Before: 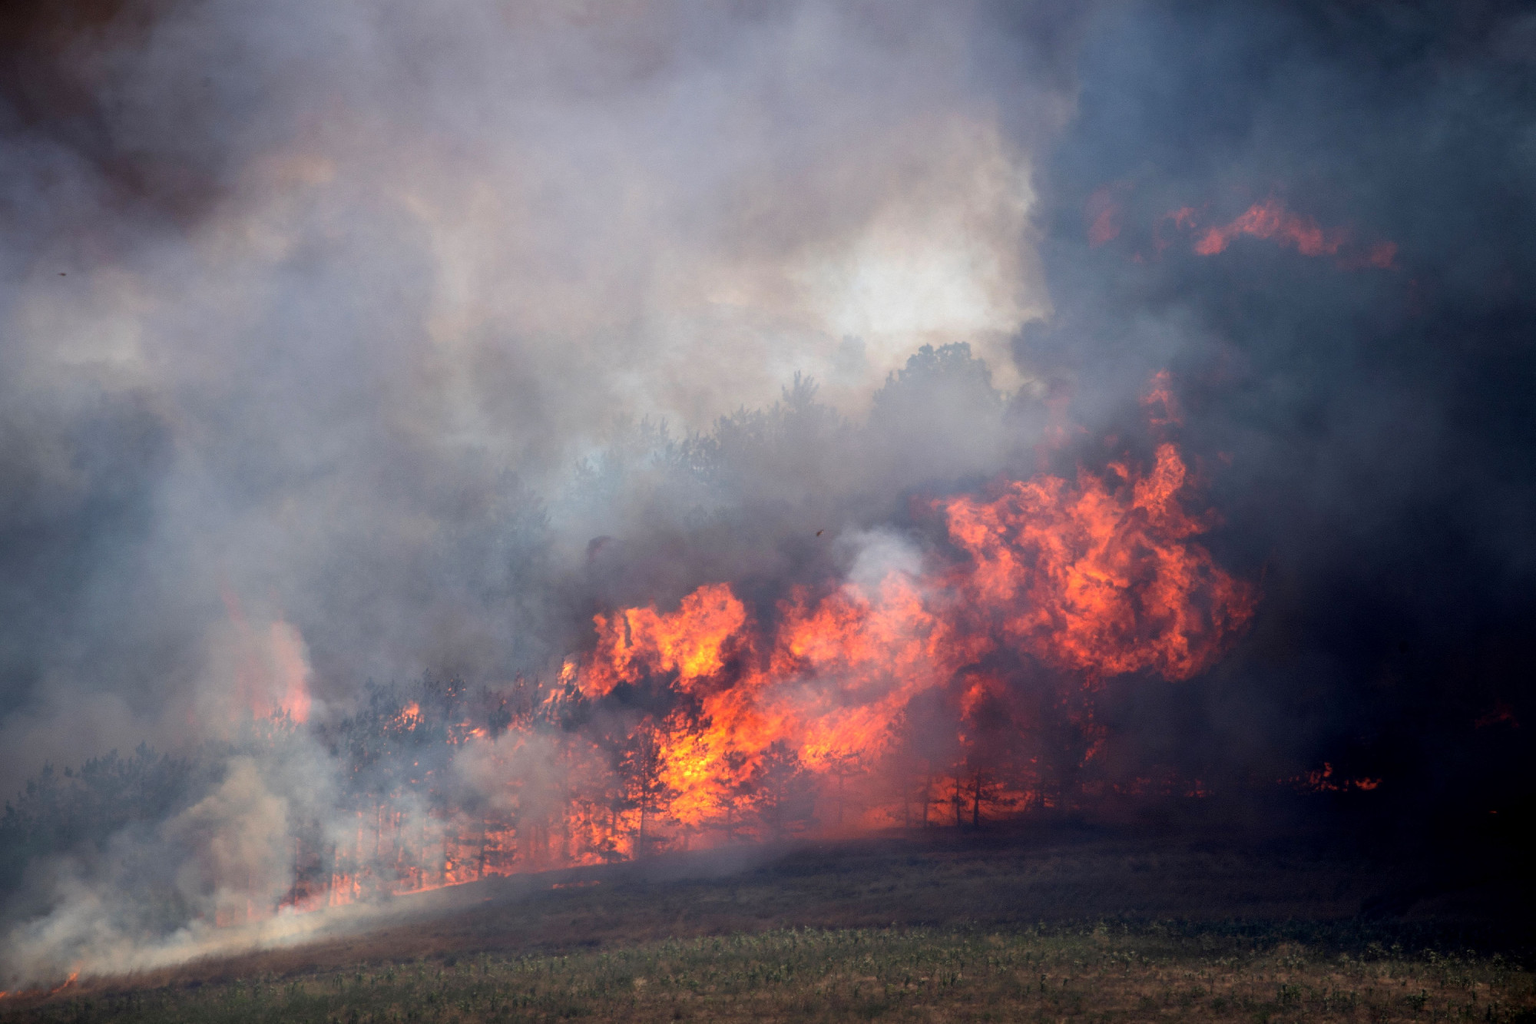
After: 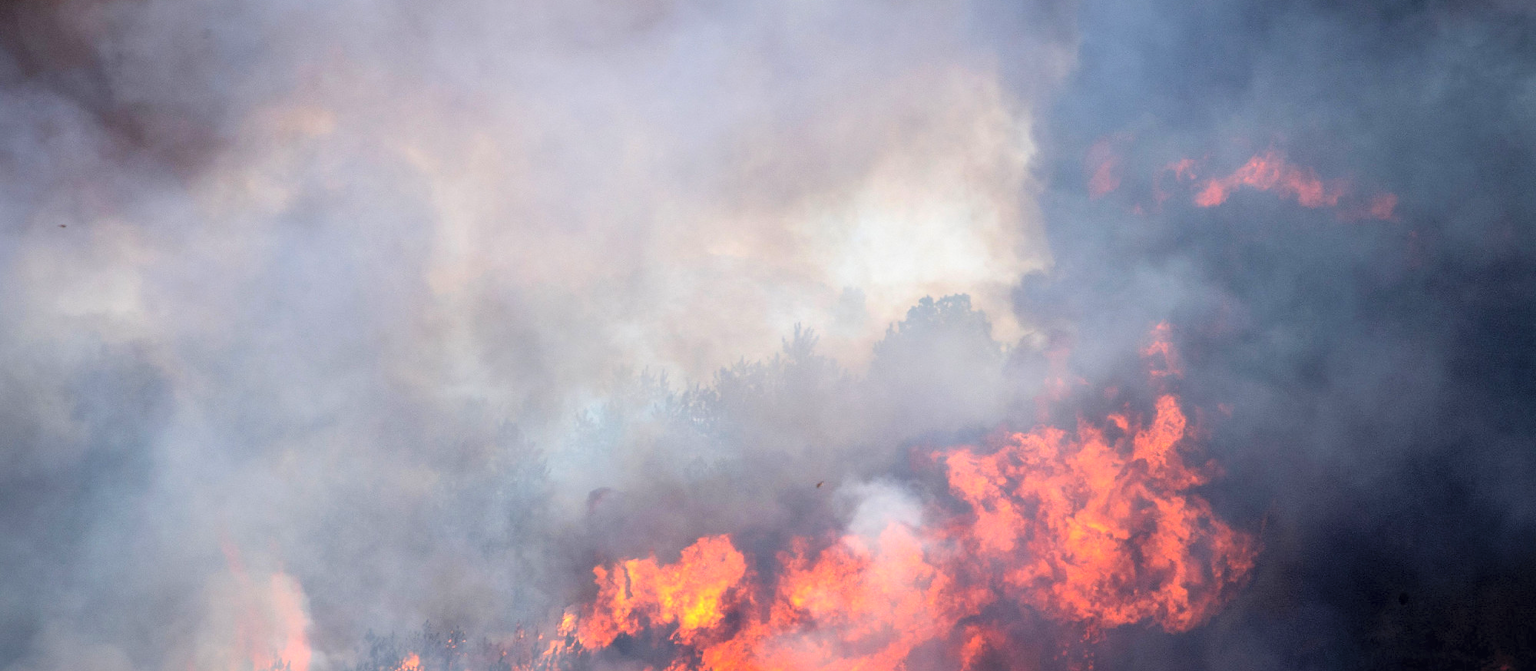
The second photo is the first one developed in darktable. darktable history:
contrast brightness saturation: contrast 0.101, brightness 0.308, saturation 0.144
local contrast: mode bilateral grid, contrast 21, coarseness 50, detail 130%, midtone range 0.2
crop and rotate: top 4.743%, bottom 29.63%
